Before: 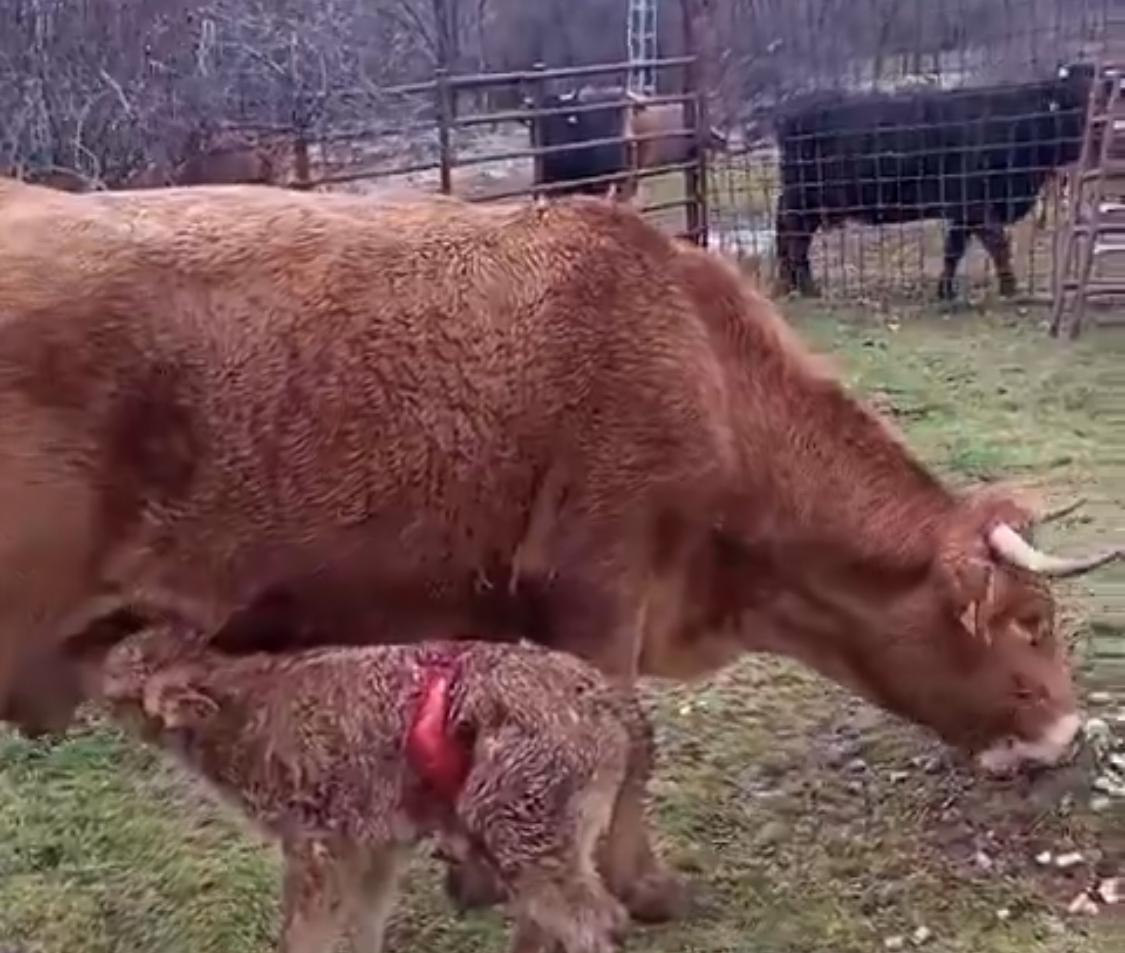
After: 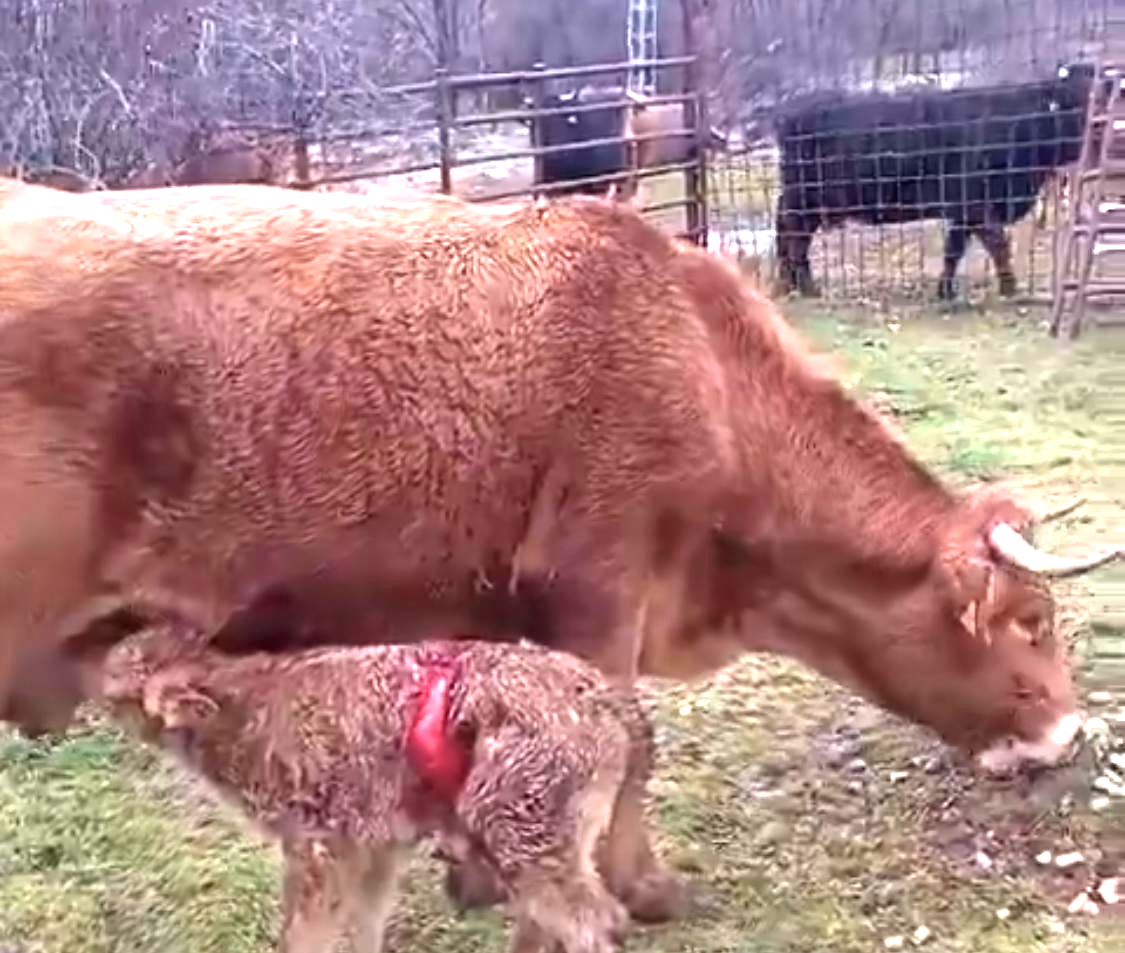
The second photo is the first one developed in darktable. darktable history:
exposure: black level correction 0, exposure 1.357 EV, compensate highlight preservation false
